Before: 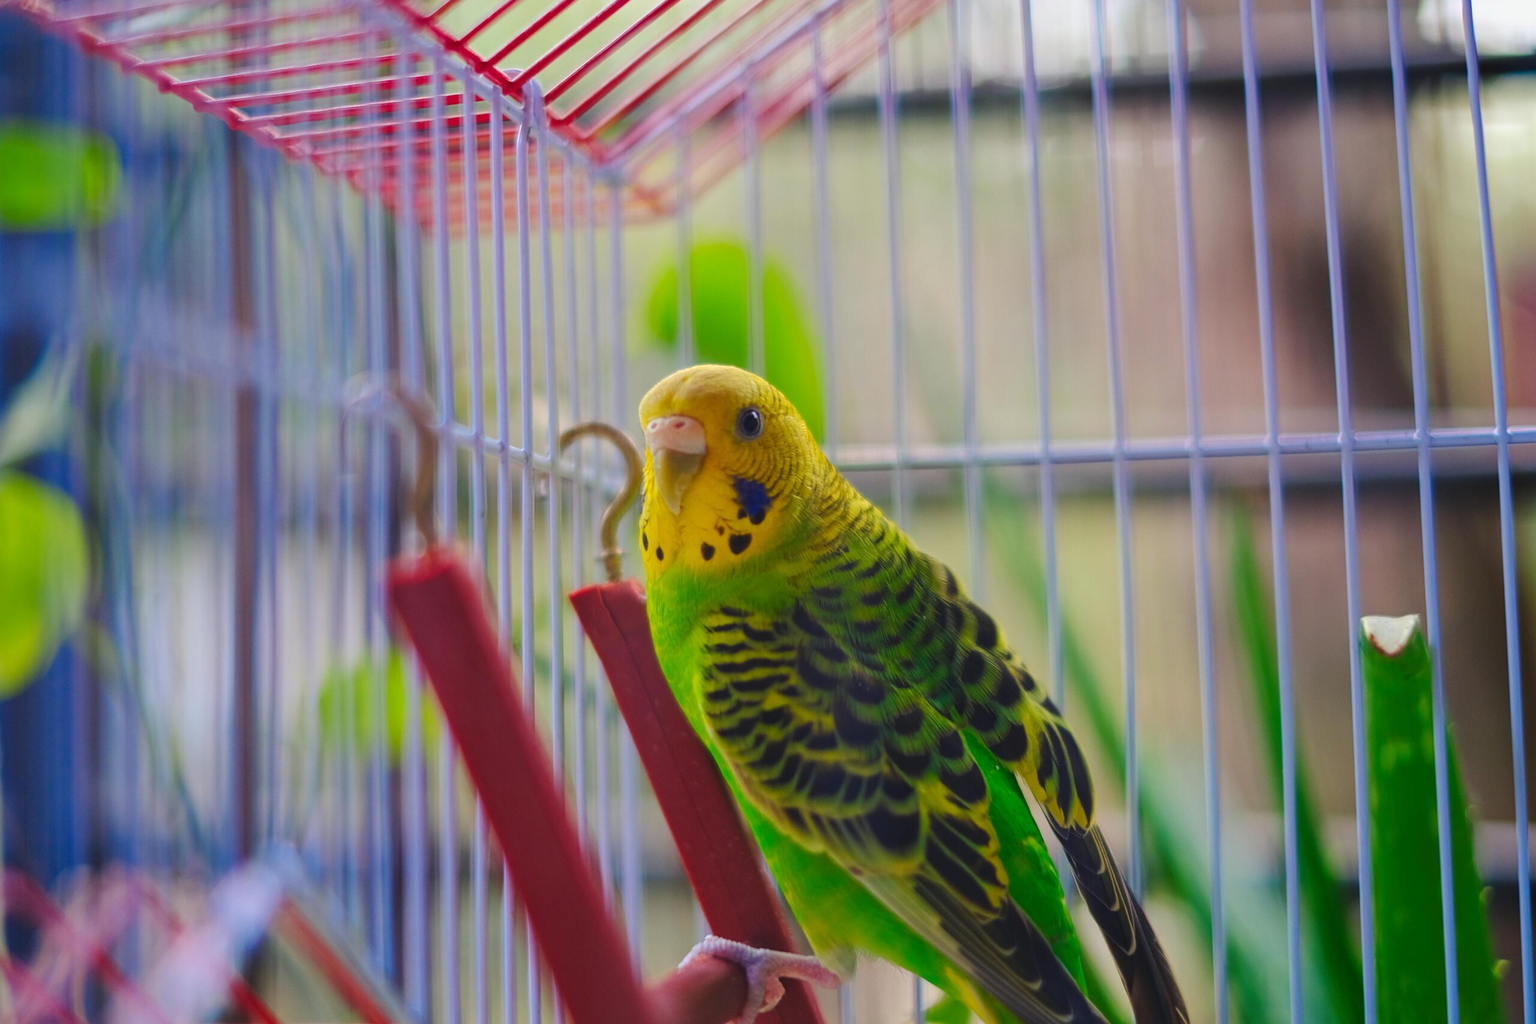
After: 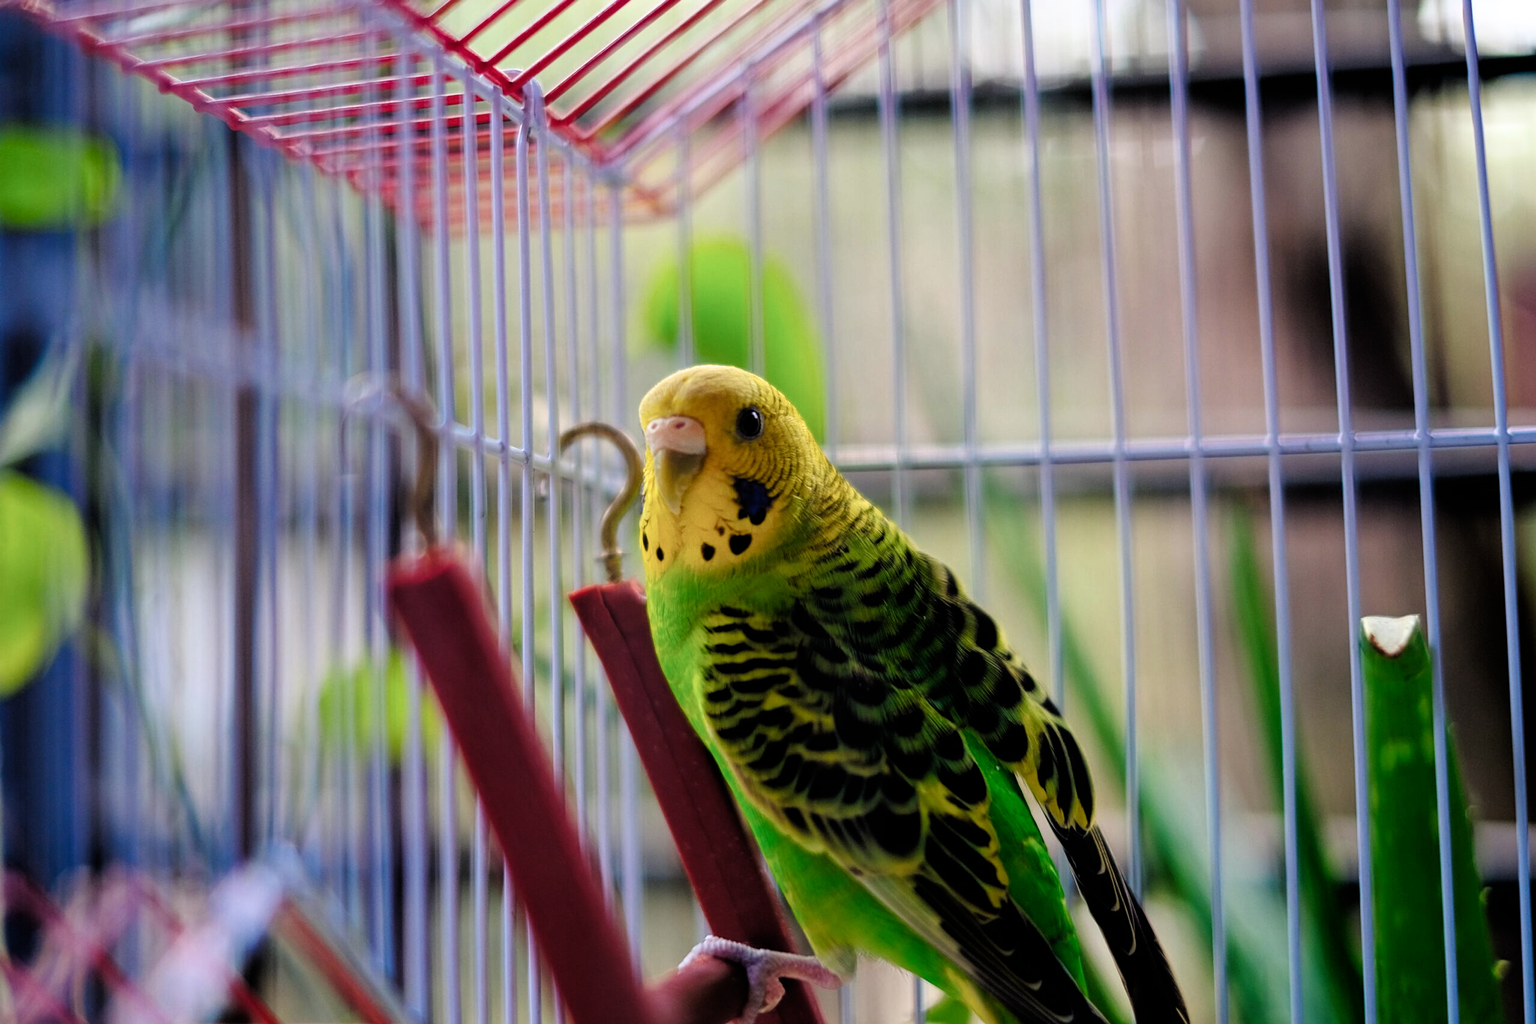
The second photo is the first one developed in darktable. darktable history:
exposure: exposure -0.21 EV
filmic rgb: black relative exposure -3.63 EV, white relative exposure 2.16 EV, hardness 3.62
